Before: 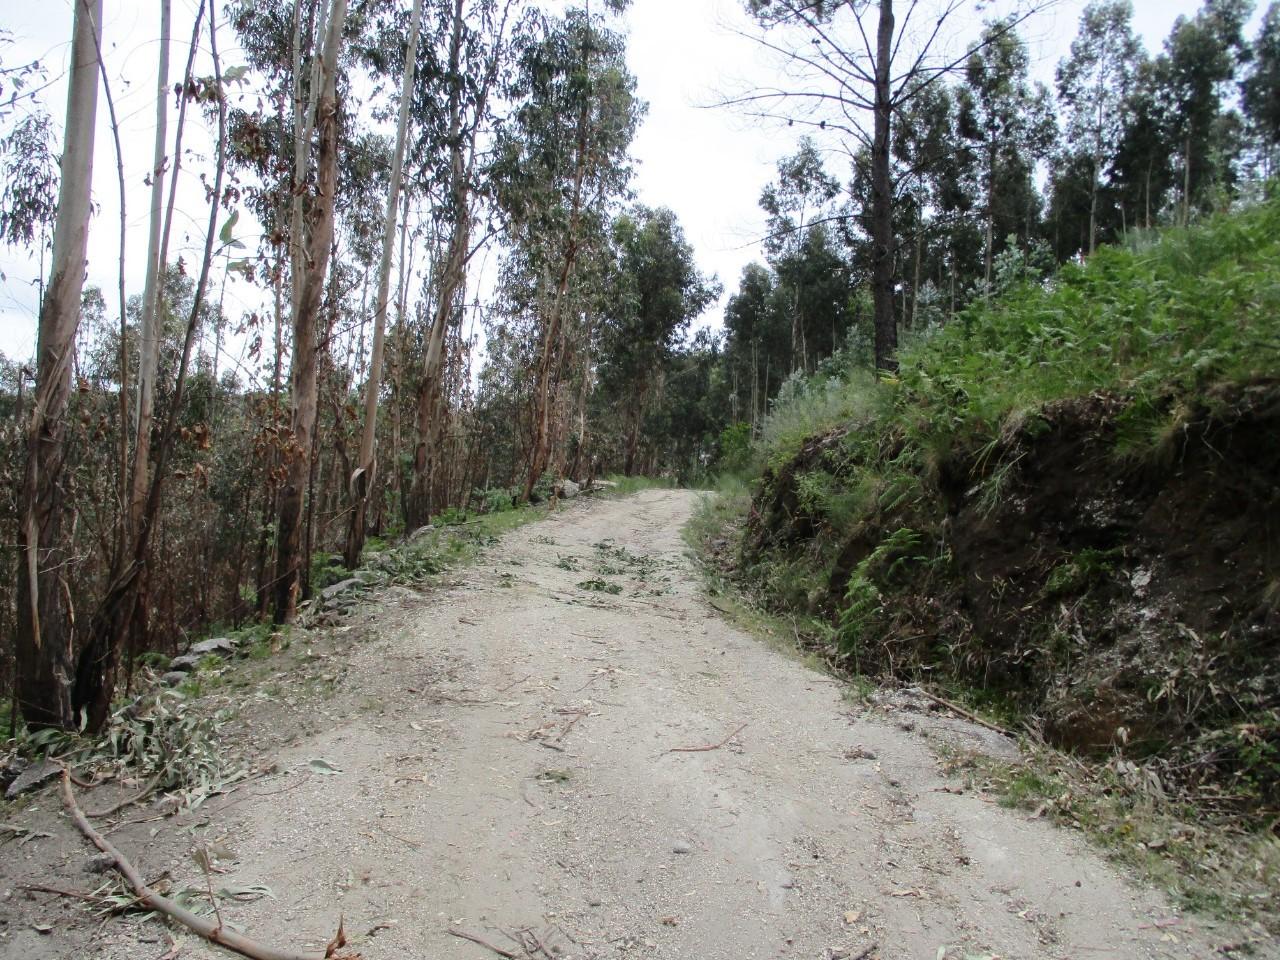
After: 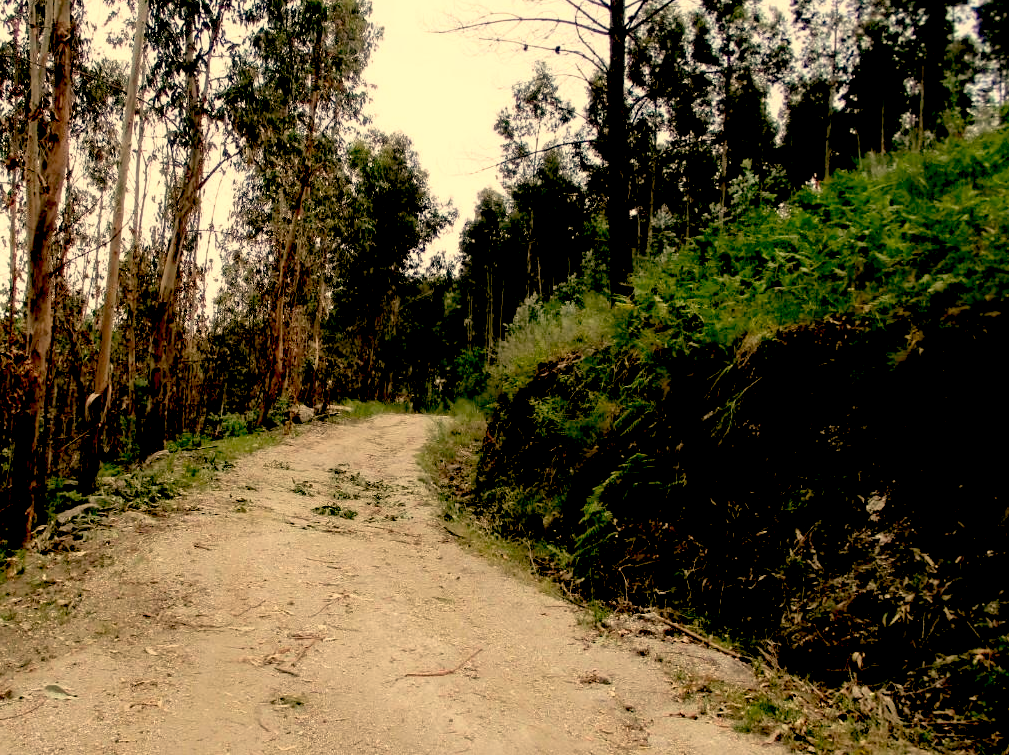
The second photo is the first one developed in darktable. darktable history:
exposure: black level correction 0.056, exposure -0.039 EV, compensate highlight preservation false
white balance: red 1.138, green 0.996, blue 0.812
crop and rotate: left 20.74%, top 7.912%, right 0.375%, bottom 13.378%
color balance: lift [1, 0.998, 1.001, 1.002], gamma [1, 1.02, 1, 0.98], gain [1, 1.02, 1.003, 0.98]
